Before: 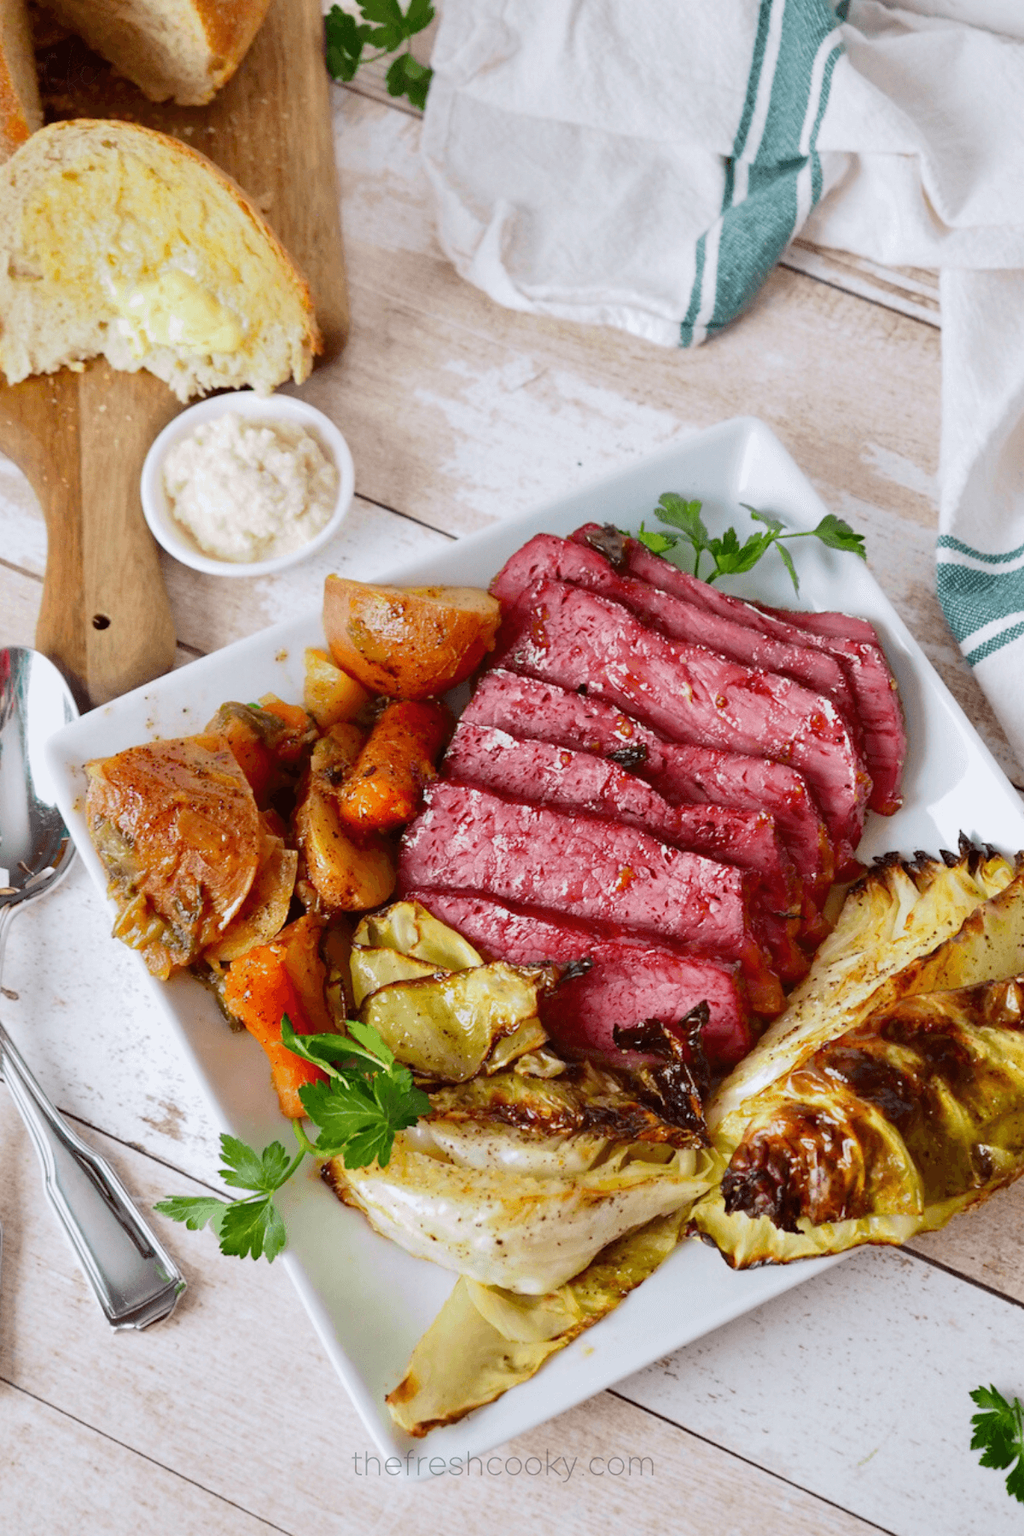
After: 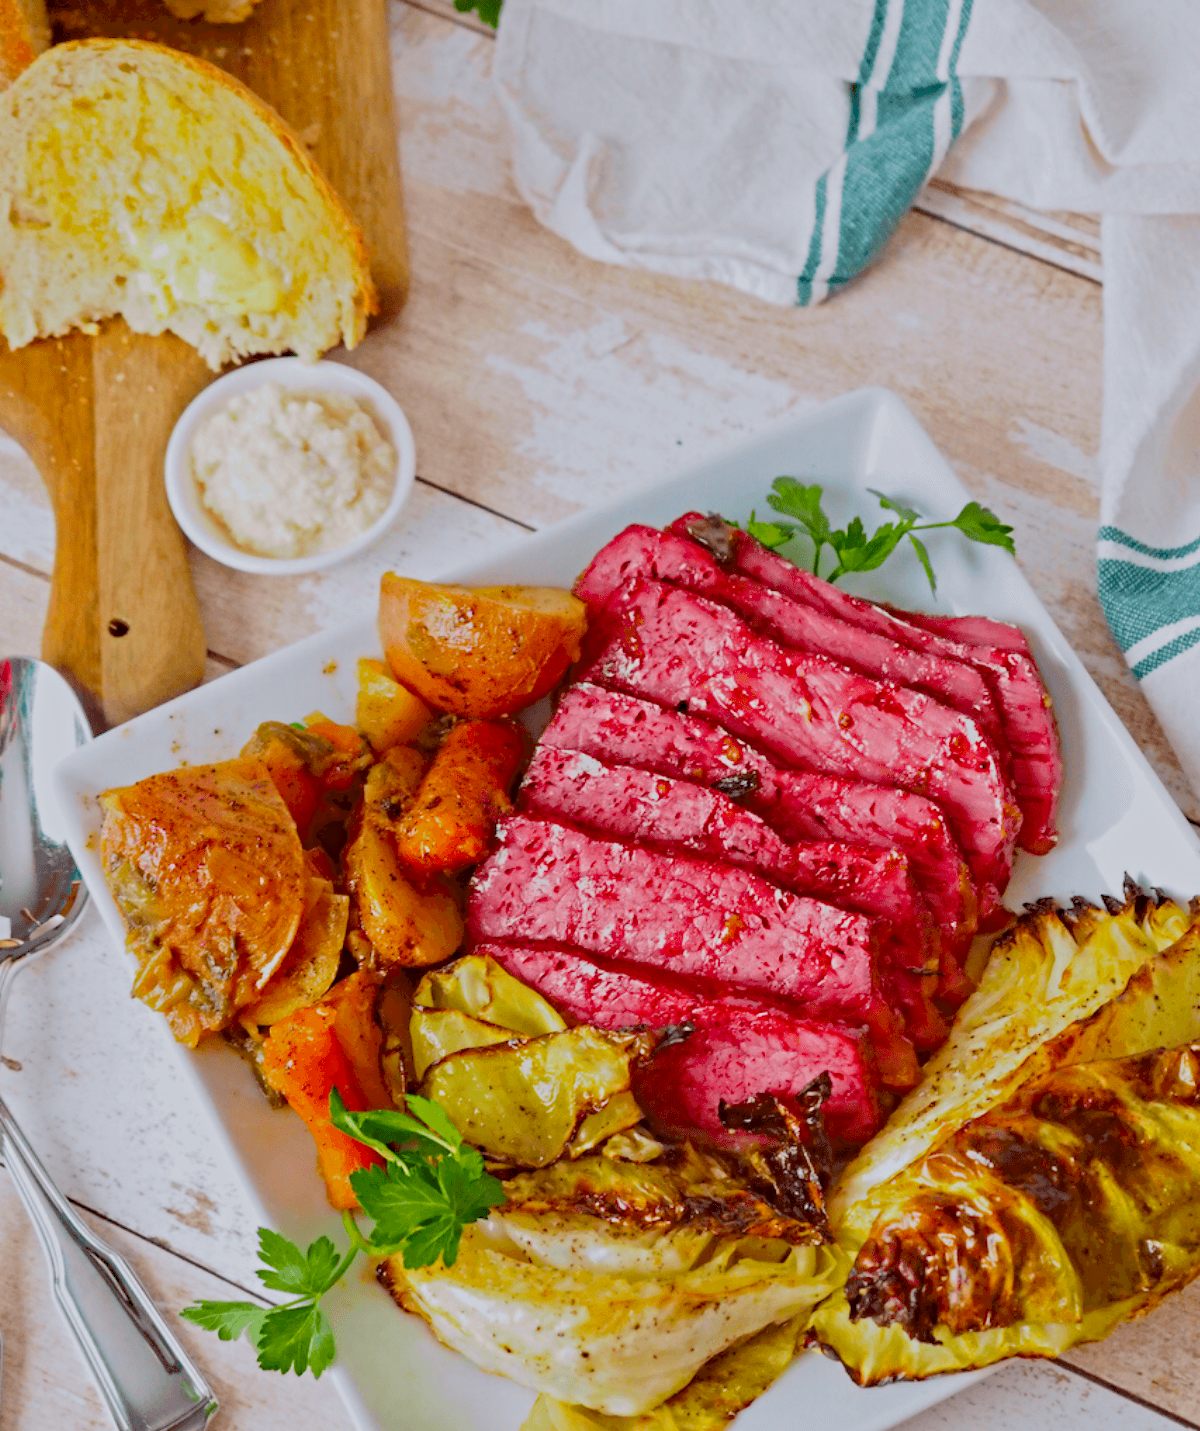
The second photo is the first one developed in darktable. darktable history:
exposure: exposure 0.228 EV, compensate exposure bias true, compensate highlight preservation false
color balance rgb: linear chroma grading › global chroma 9.847%, perceptual saturation grading › global saturation 30.935%, contrast -29.51%
contrast equalizer: y [[0.5, 0.5, 0.501, 0.63, 0.504, 0.5], [0.5 ×6], [0.5 ×6], [0 ×6], [0 ×6]]
crop and rotate: top 5.657%, bottom 14.82%
